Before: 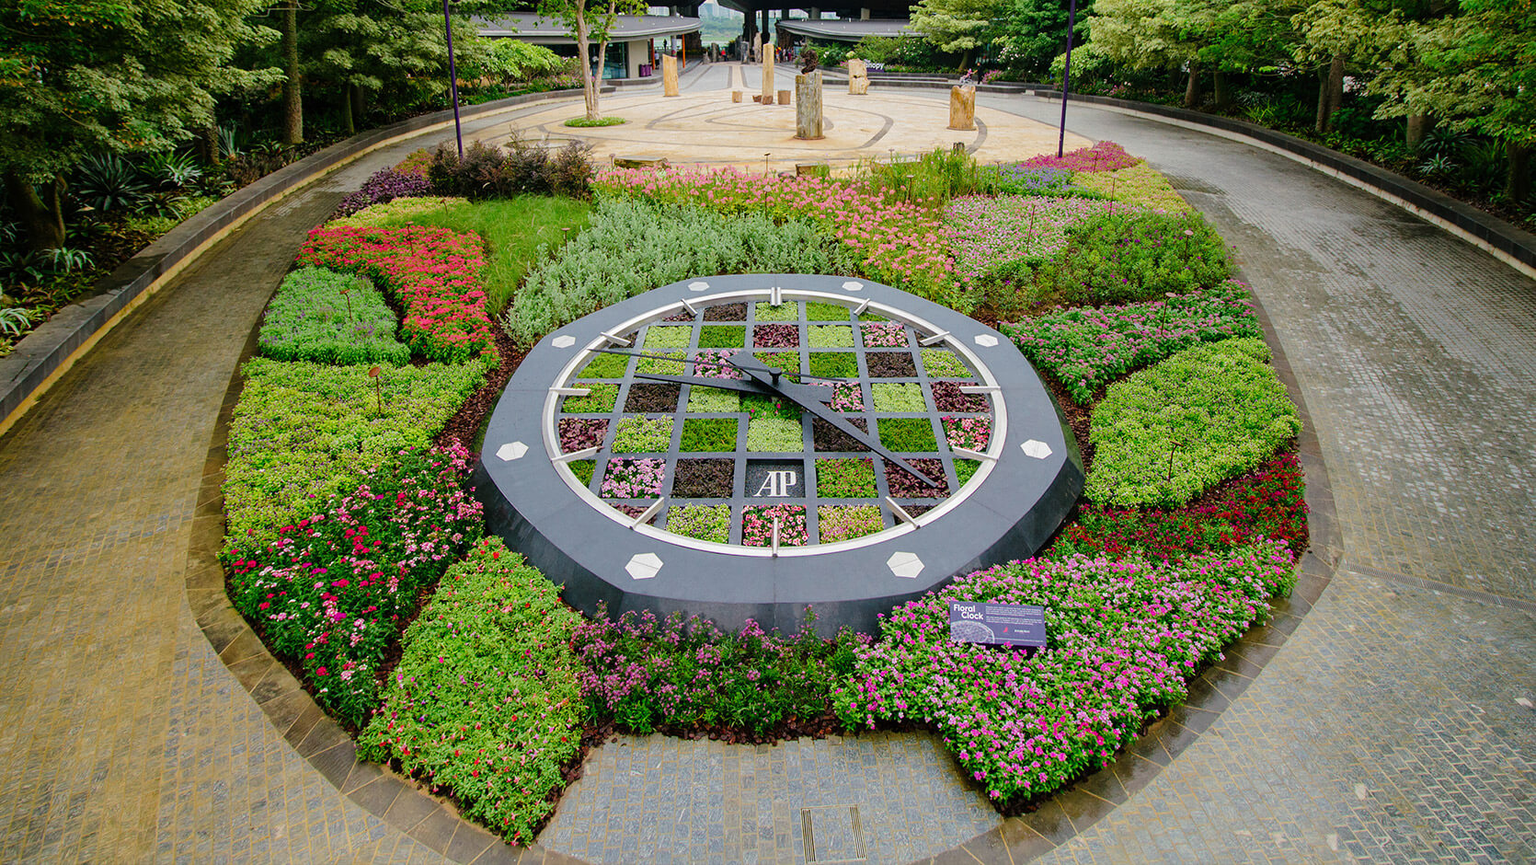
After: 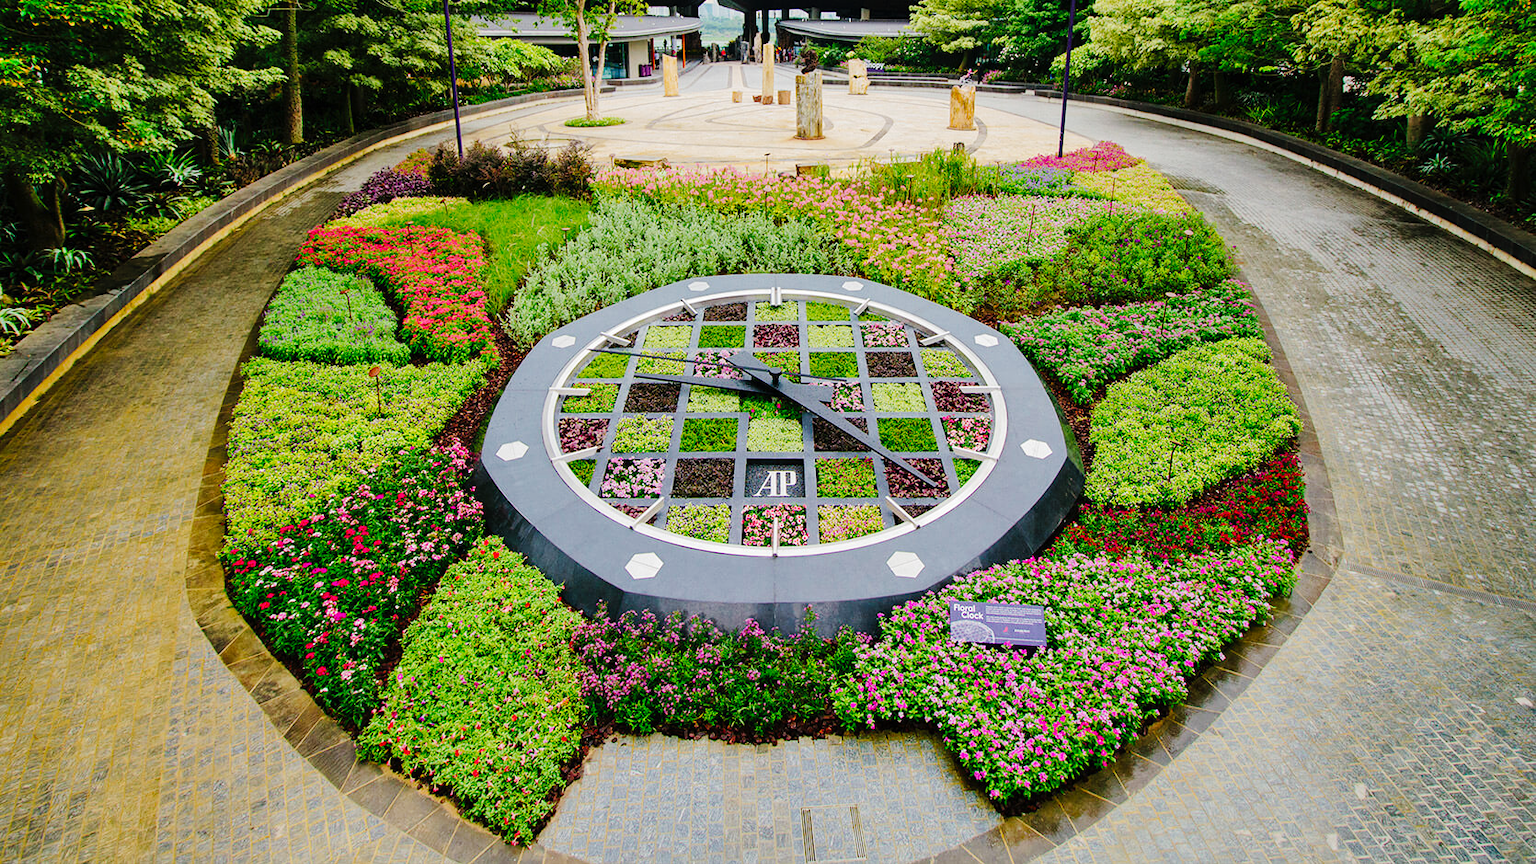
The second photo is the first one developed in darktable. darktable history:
tone curve: curves: ch0 [(0, 0) (0.003, 0.002) (0.011, 0.009) (0.025, 0.019) (0.044, 0.031) (0.069, 0.04) (0.1, 0.059) (0.136, 0.092) (0.177, 0.134) (0.224, 0.192) (0.277, 0.262) (0.335, 0.348) (0.399, 0.446) (0.468, 0.554) (0.543, 0.646) (0.623, 0.731) (0.709, 0.807) (0.801, 0.867) (0.898, 0.931) (1, 1)], preserve colors none
shadows and highlights: low approximation 0.01, soften with gaussian
